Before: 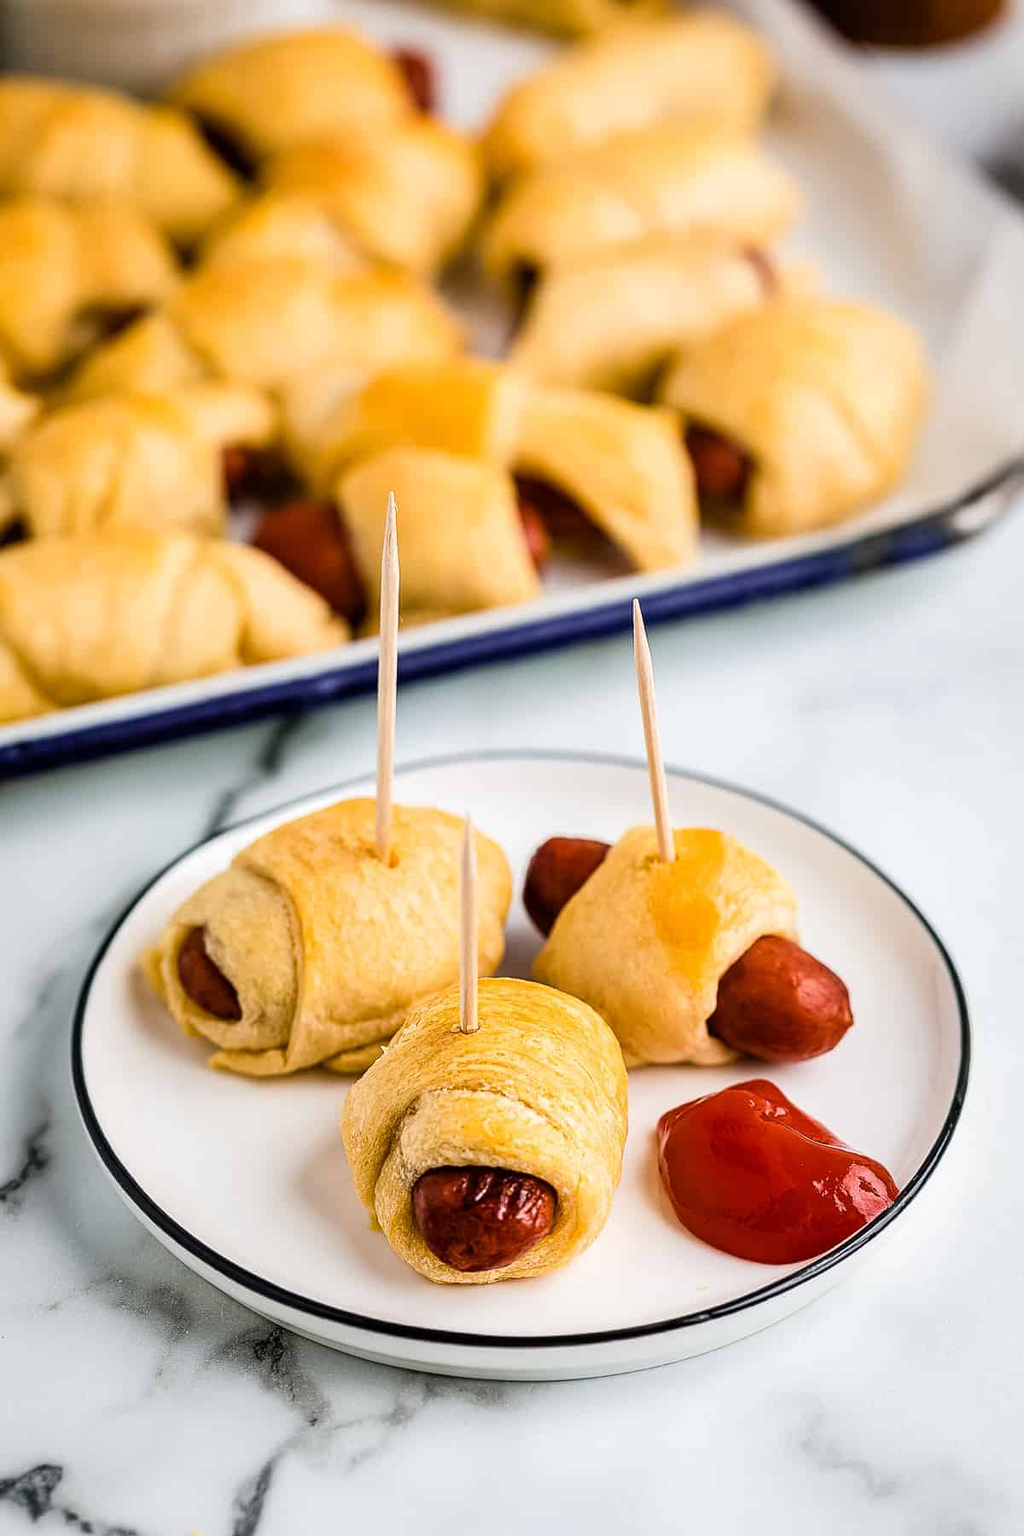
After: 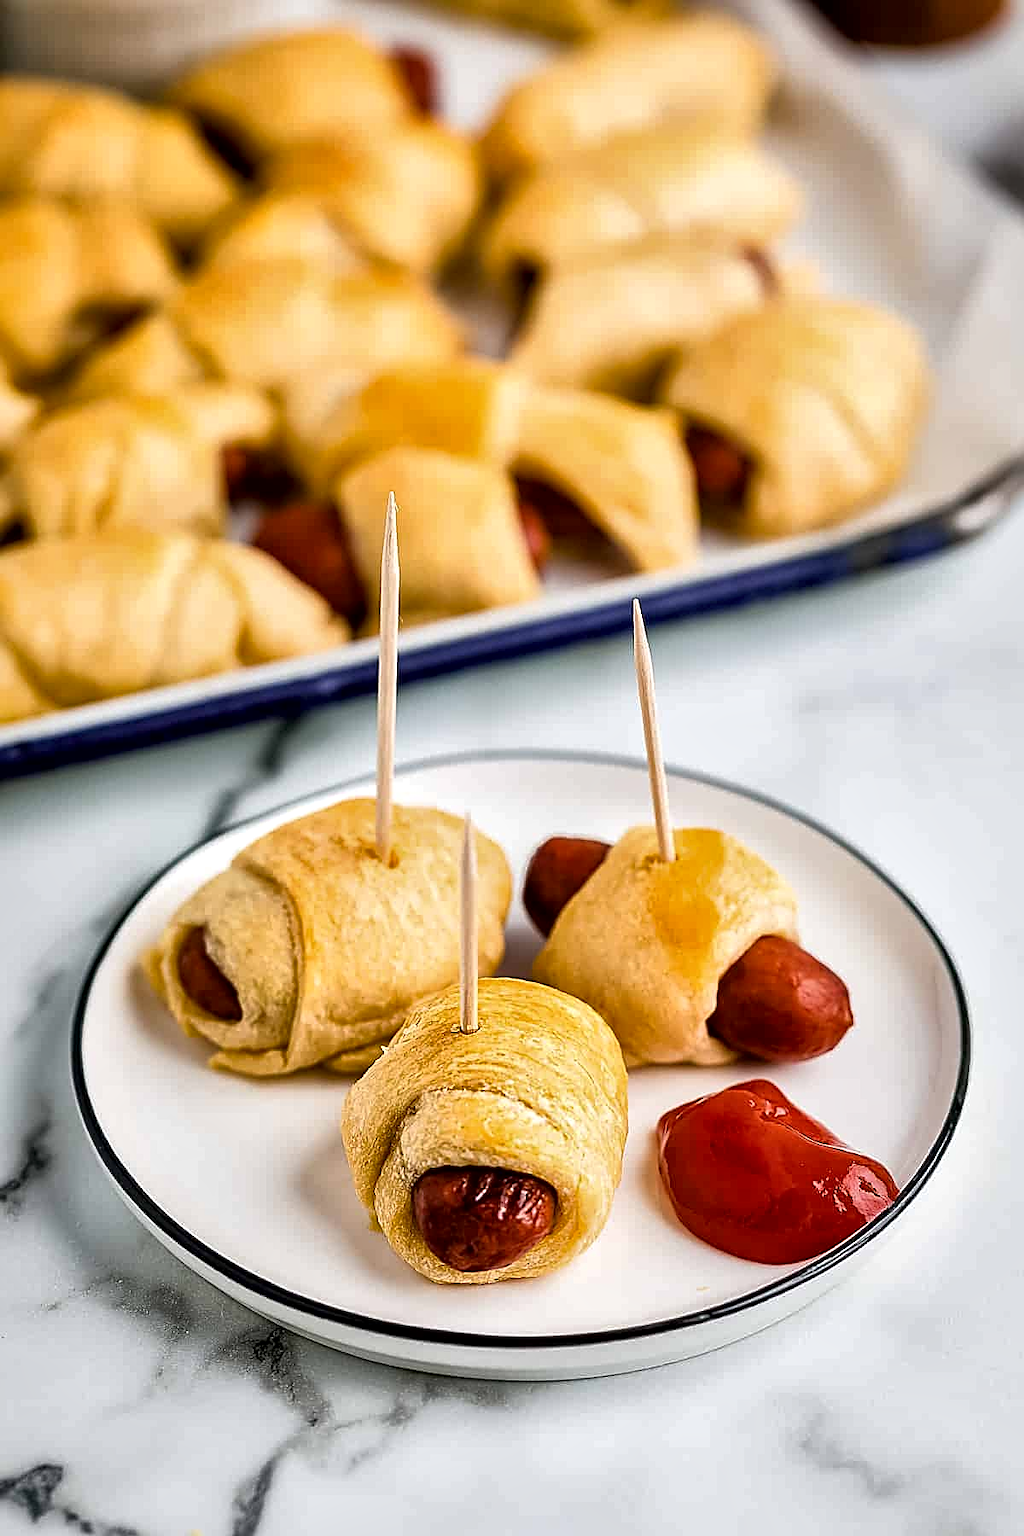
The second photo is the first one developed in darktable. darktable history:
exposure: black level correction 0.001, exposure -0.124 EV, compensate highlight preservation false
local contrast: mode bilateral grid, contrast 20, coarseness 49, detail 178%, midtone range 0.2
sharpen: on, module defaults
